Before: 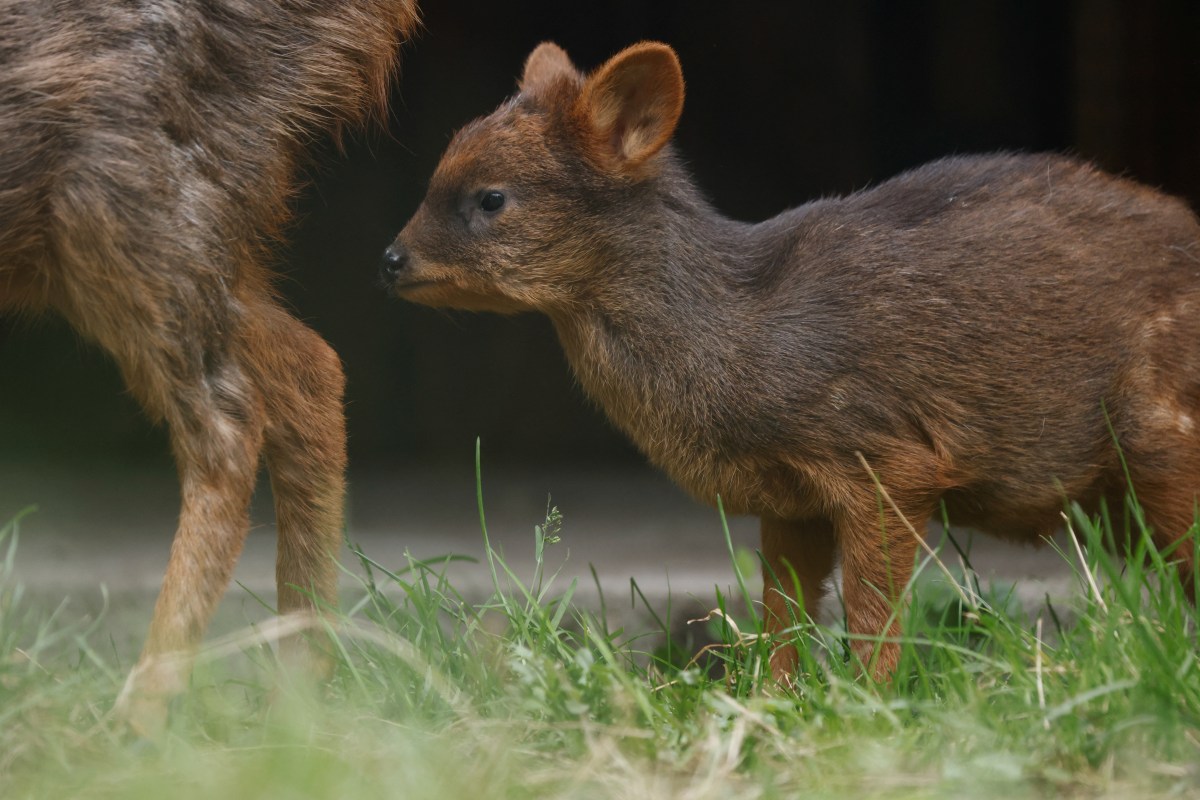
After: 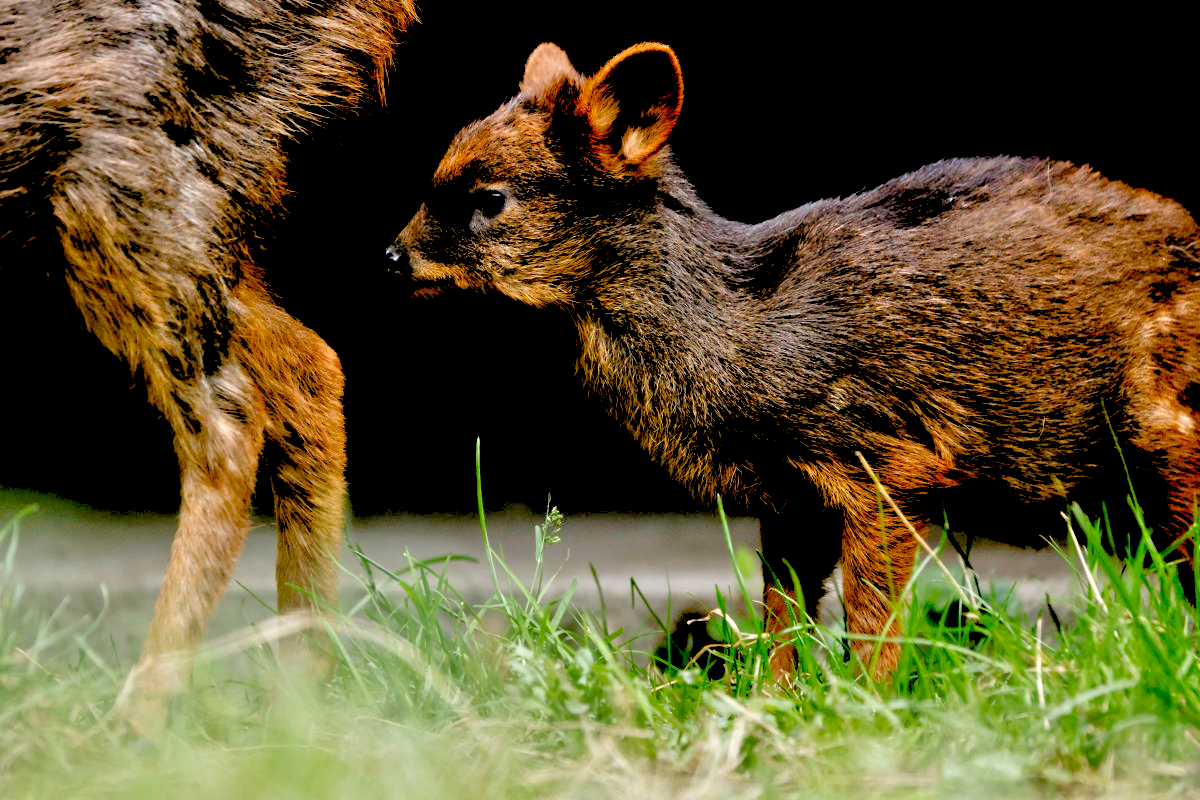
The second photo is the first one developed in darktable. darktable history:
exposure: black level correction 0.046, exposure -0.228 EV, compensate highlight preservation false
rgb levels: levels [[0.029, 0.461, 0.922], [0, 0.5, 1], [0, 0.5, 1]]
tone equalizer: -8 EV 2 EV, -7 EV 2 EV, -6 EV 2 EV, -5 EV 2 EV, -4 EV 2 EV, -3 EV 1.5 EV, -2 EV 1 EV, -1 EV 0.5 EV
